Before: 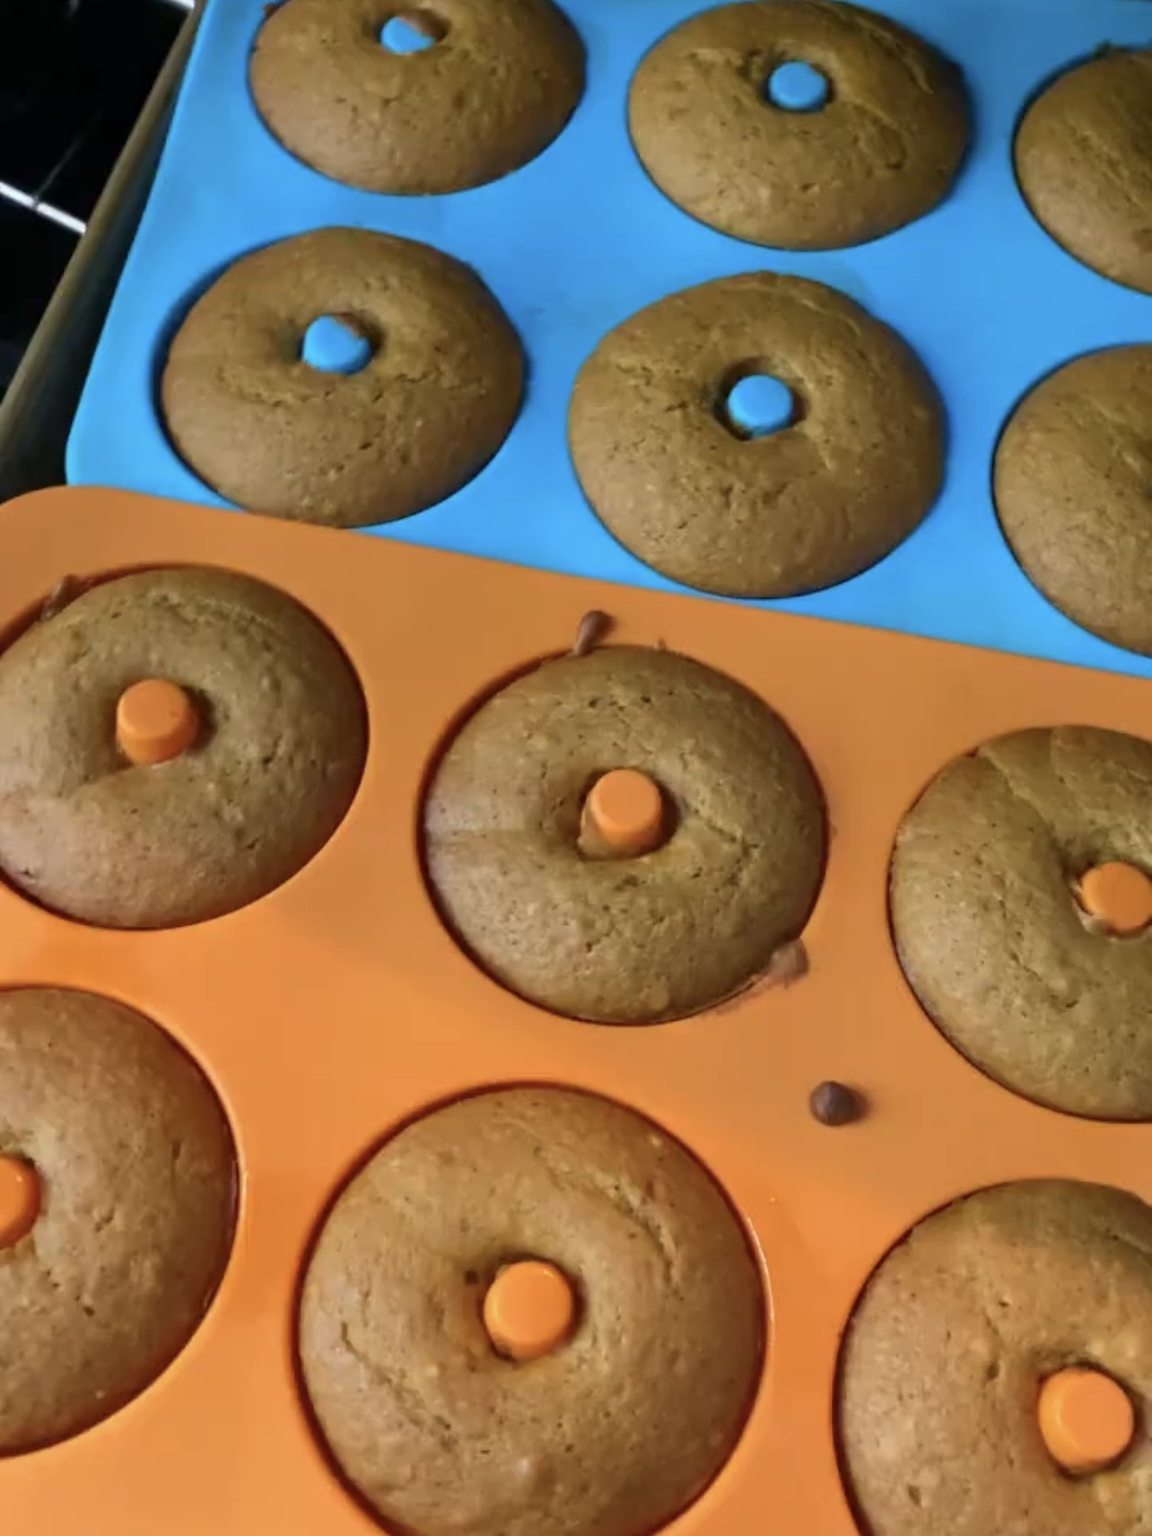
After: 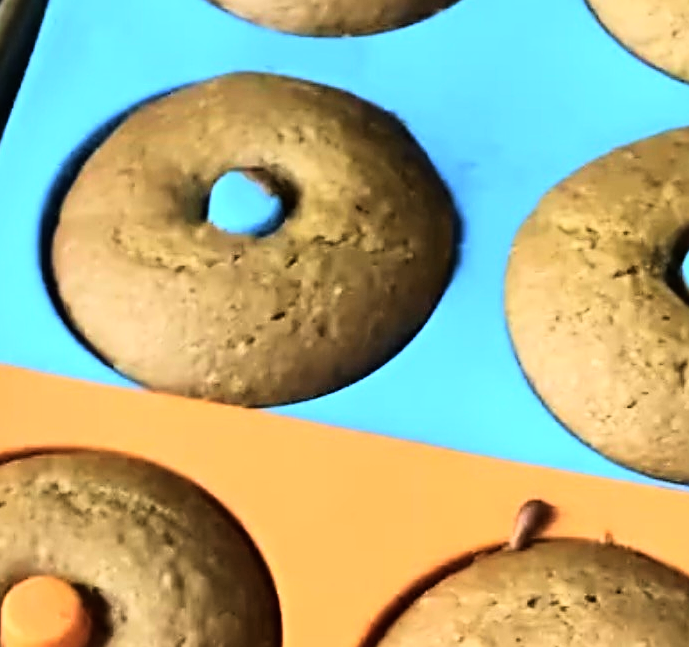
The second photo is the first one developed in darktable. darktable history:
rgb curve: curves: ch0 [(0, 0) (0.21, 0.15) (0.24, 0.21) (0.5, 0.75) (0.75, 0.96) (0.89, 0.99) (1, 1)]; ch1 [(0, 0.02) (0.21, 0.13) (0.25, 0.2) (0.5, 0.67) (0.75, 0.9) (0.89, 0.97) (1, 1)]; ch2 [(0, 0.02) (0.21, 0.13) (0.25, 0.2) (0.5, 0.67) (0.75, 0.9) (0.89, 0.97) (1, 1)], compensate middle gray true
crop: left 10.121%, top 10.631%, right 36.218%, bottom 51.526%
sharpen: on, module defaults
